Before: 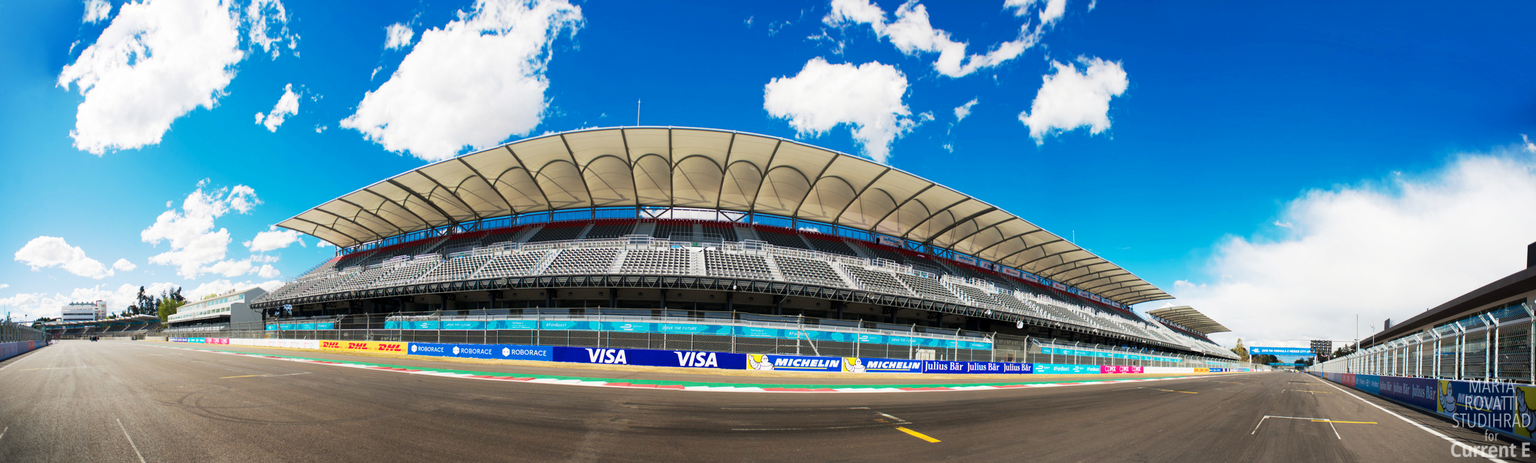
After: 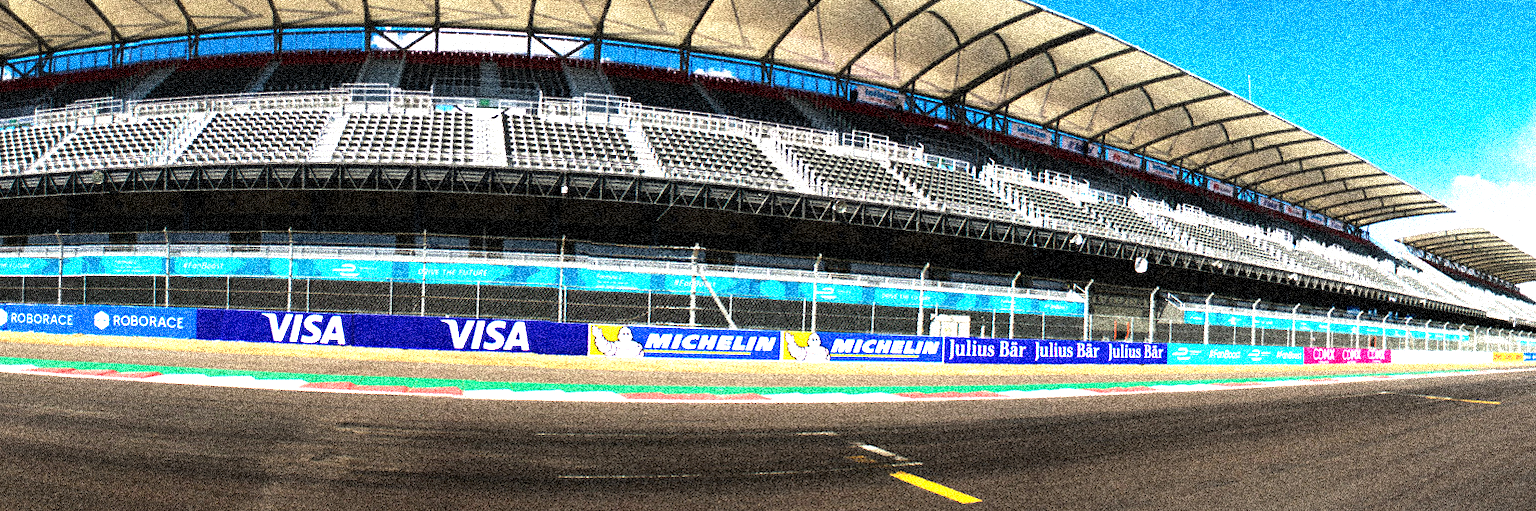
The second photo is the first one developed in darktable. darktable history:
grain: coarseness 3.75 ISO, strength 100%, mid-tones bias 0%
crop: left 29.672%, top 41.786%, right 20.851%, bottom 3.487%
tone equalizer: -8 EV -1.08 EV, -7 EV -1.01 EV, -6 EV -0.867 EV, -5 EV -0.578 EV, -3 EV 0.578 EV, -2 EV 0.867 EV, -1 EV 1.01 EV, +0 EV 1.08 EV, edges refinement/feathering 500, mask exposure compensation -1.57 EV, preserve details no
